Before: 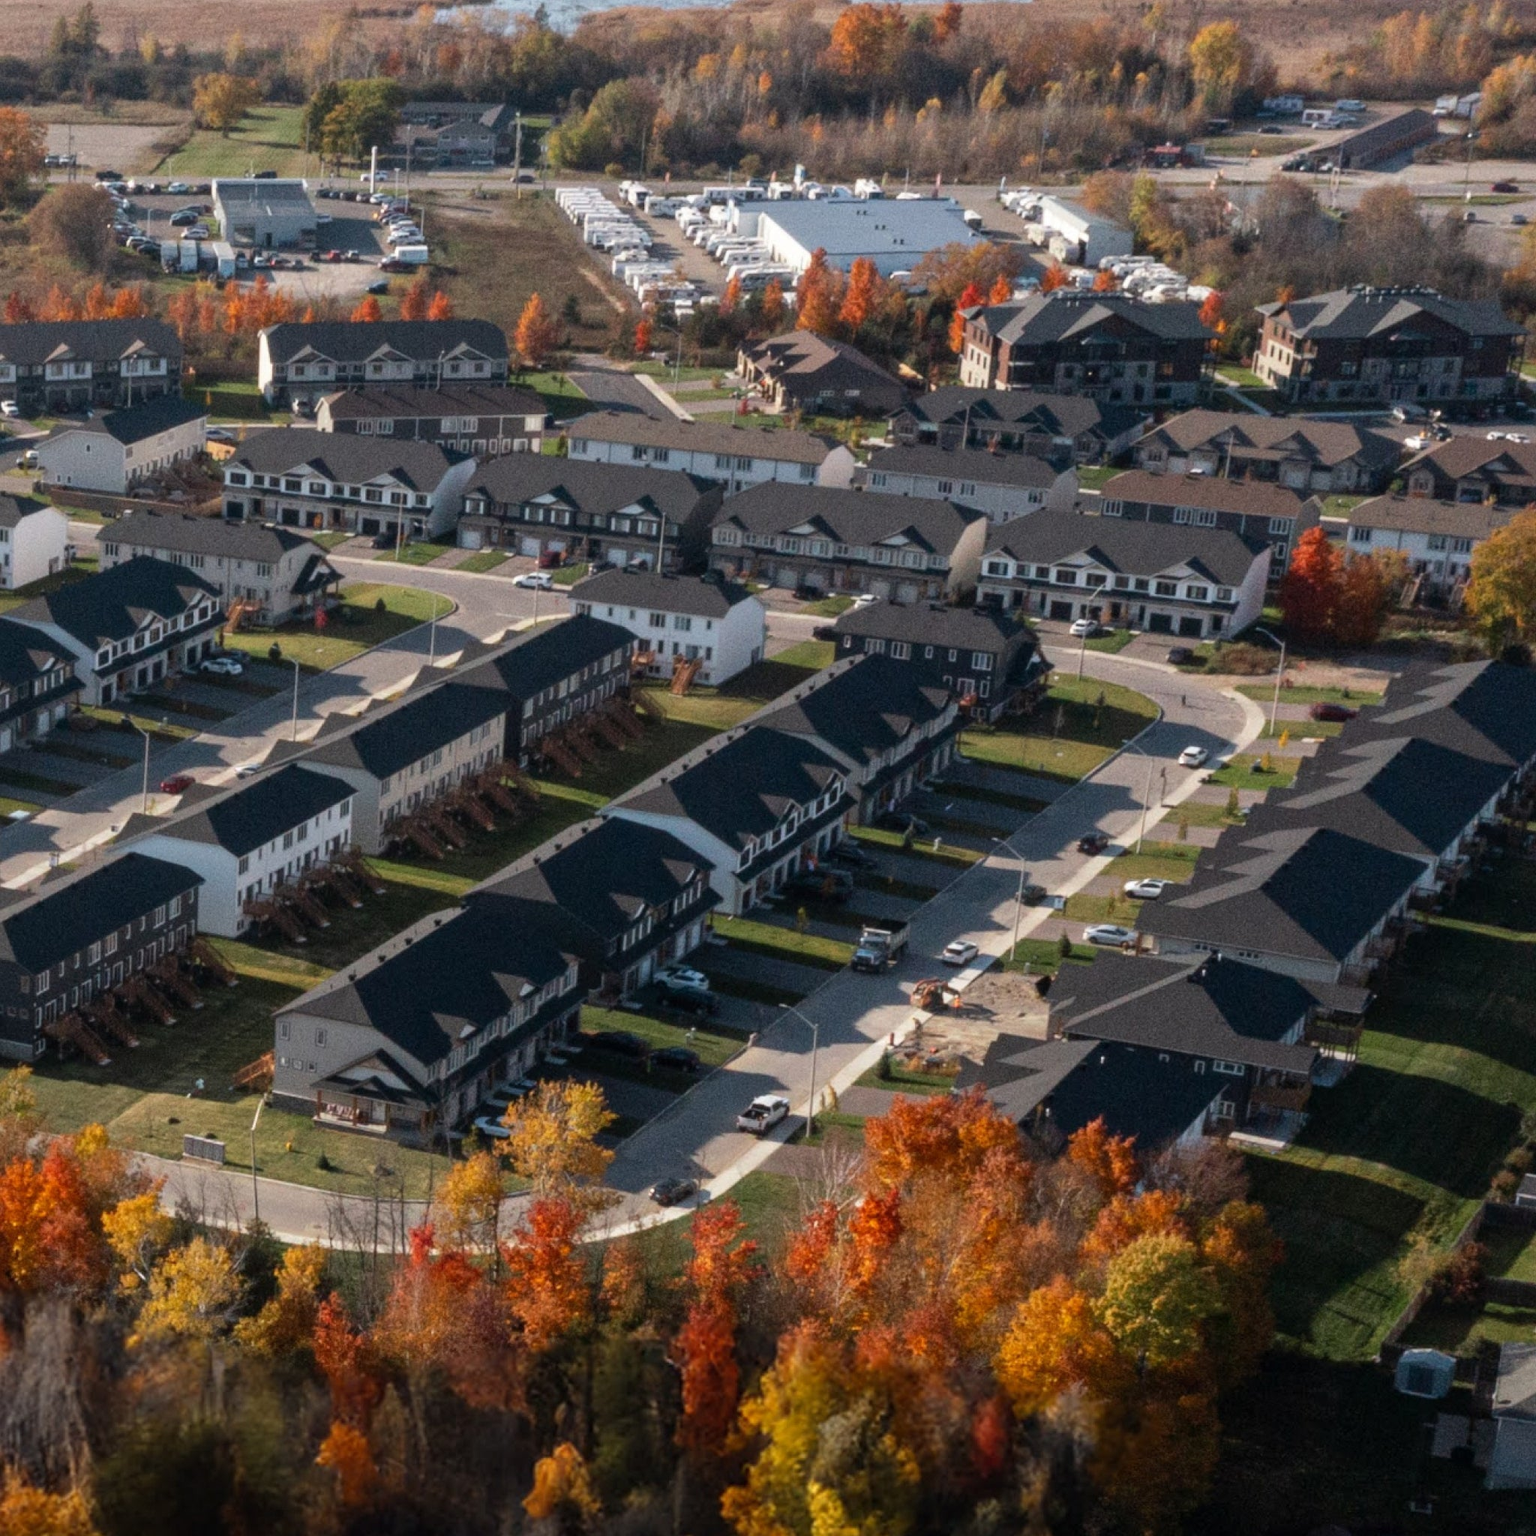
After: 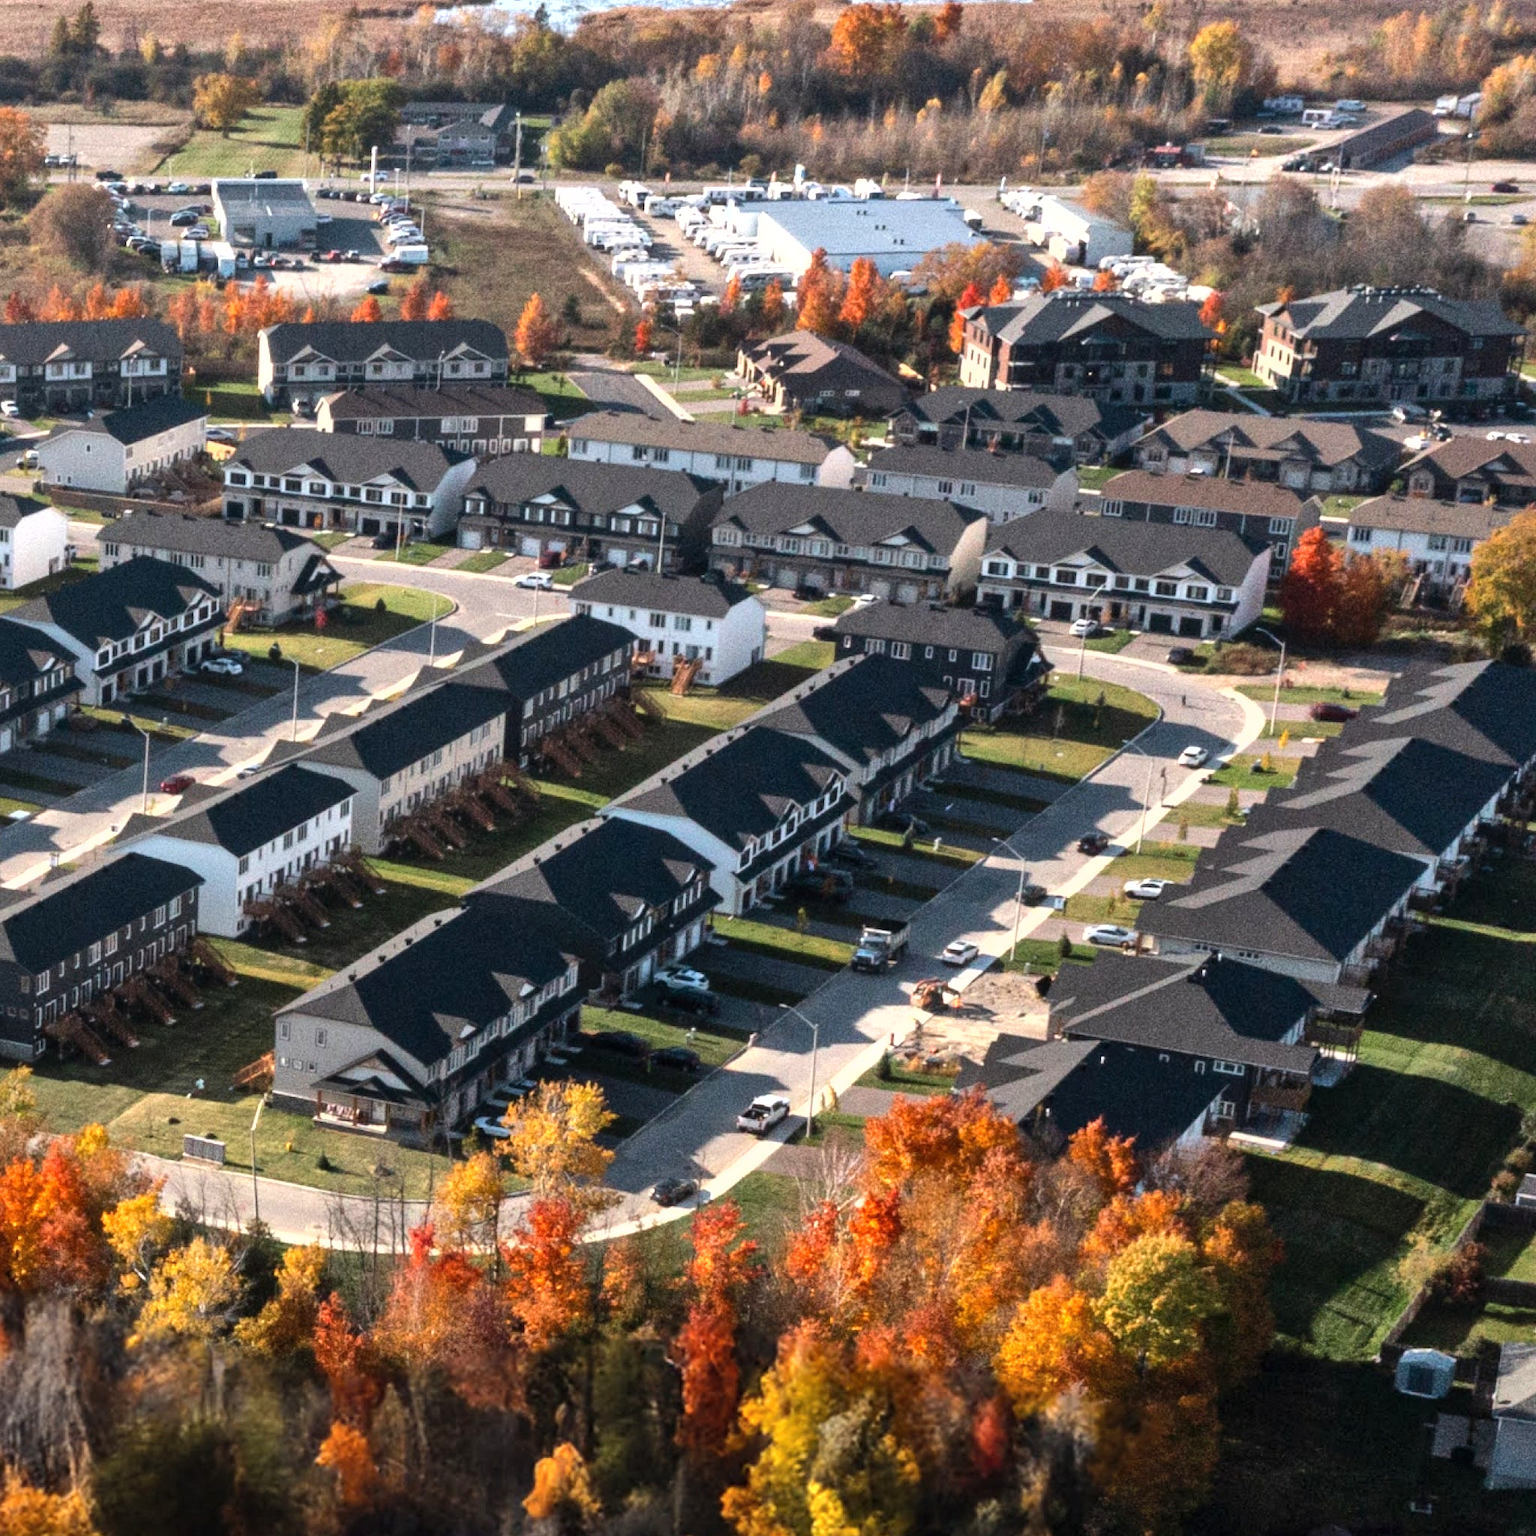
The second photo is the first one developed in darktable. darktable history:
shadows and highlights: radius 108.52, shadows 40.68, highlights -72.88, low approximation 0.01, soften with gaussian
exposure: exposure 0.64 EV, compensate highlight preservation false
tone equalizer: -8 EV -0.417 EV, -7 EV -0.389 EV, -6 EV -0.333 EV, -5 EV -0.222 EV, -3 EV 0.222 EV, -2 EV 0.333 EV, -1 EV 0.389 EV, +0 EV 0.417 EV, edges refinement/feathering 500, mask exposure compensation -1.57 EV, preserve details no
